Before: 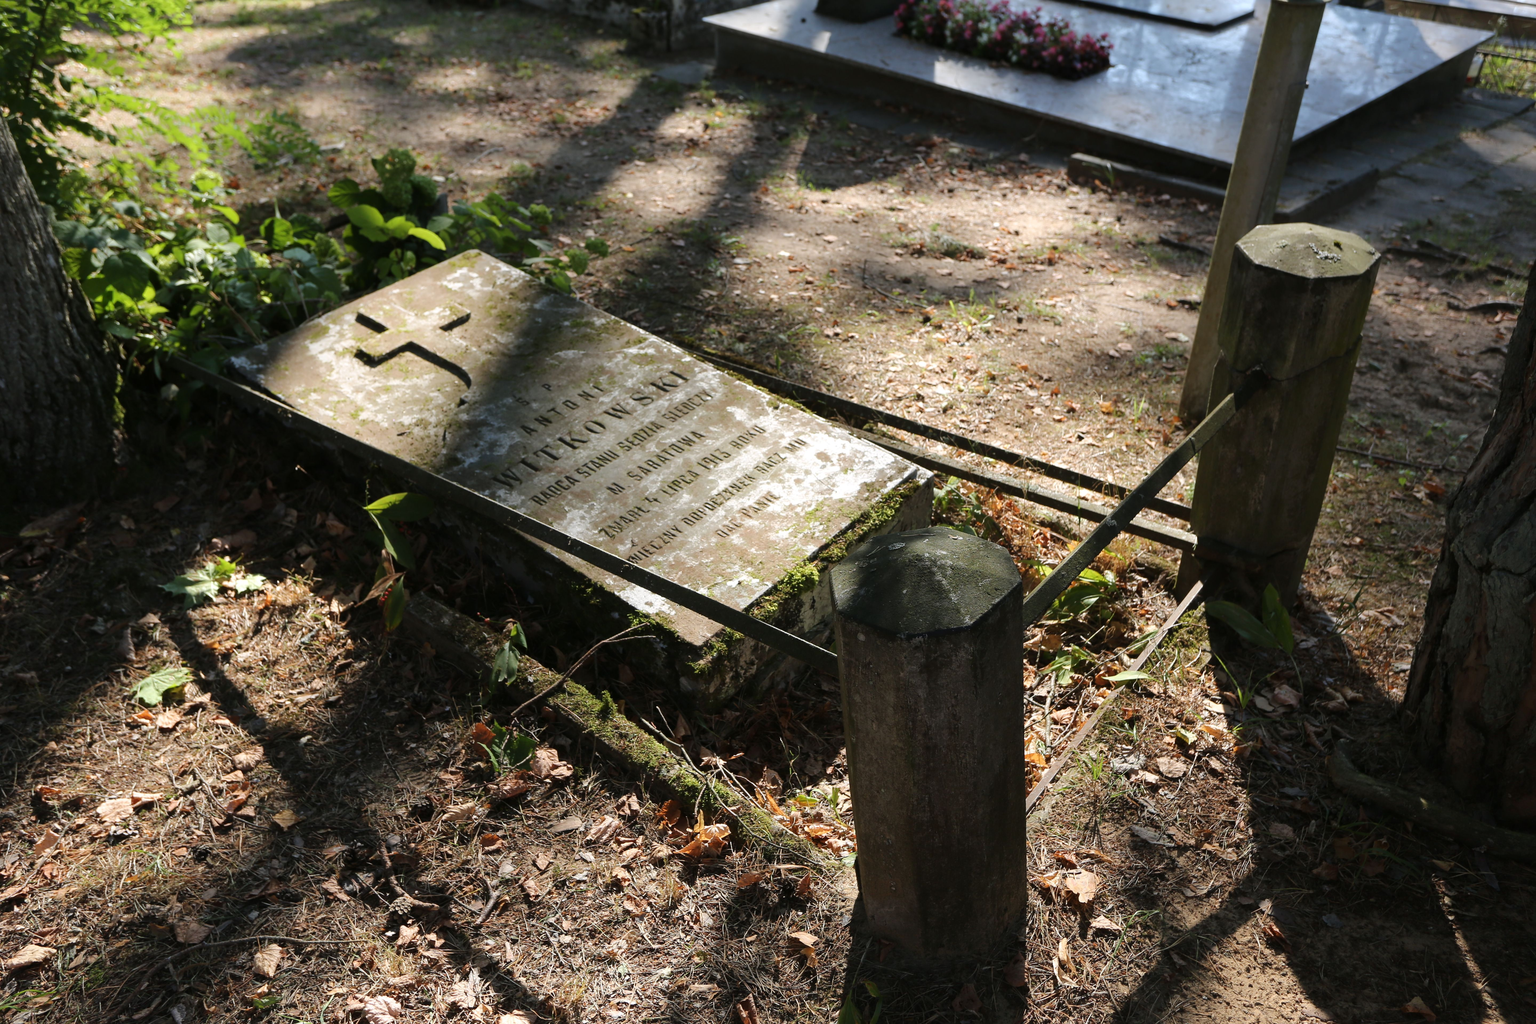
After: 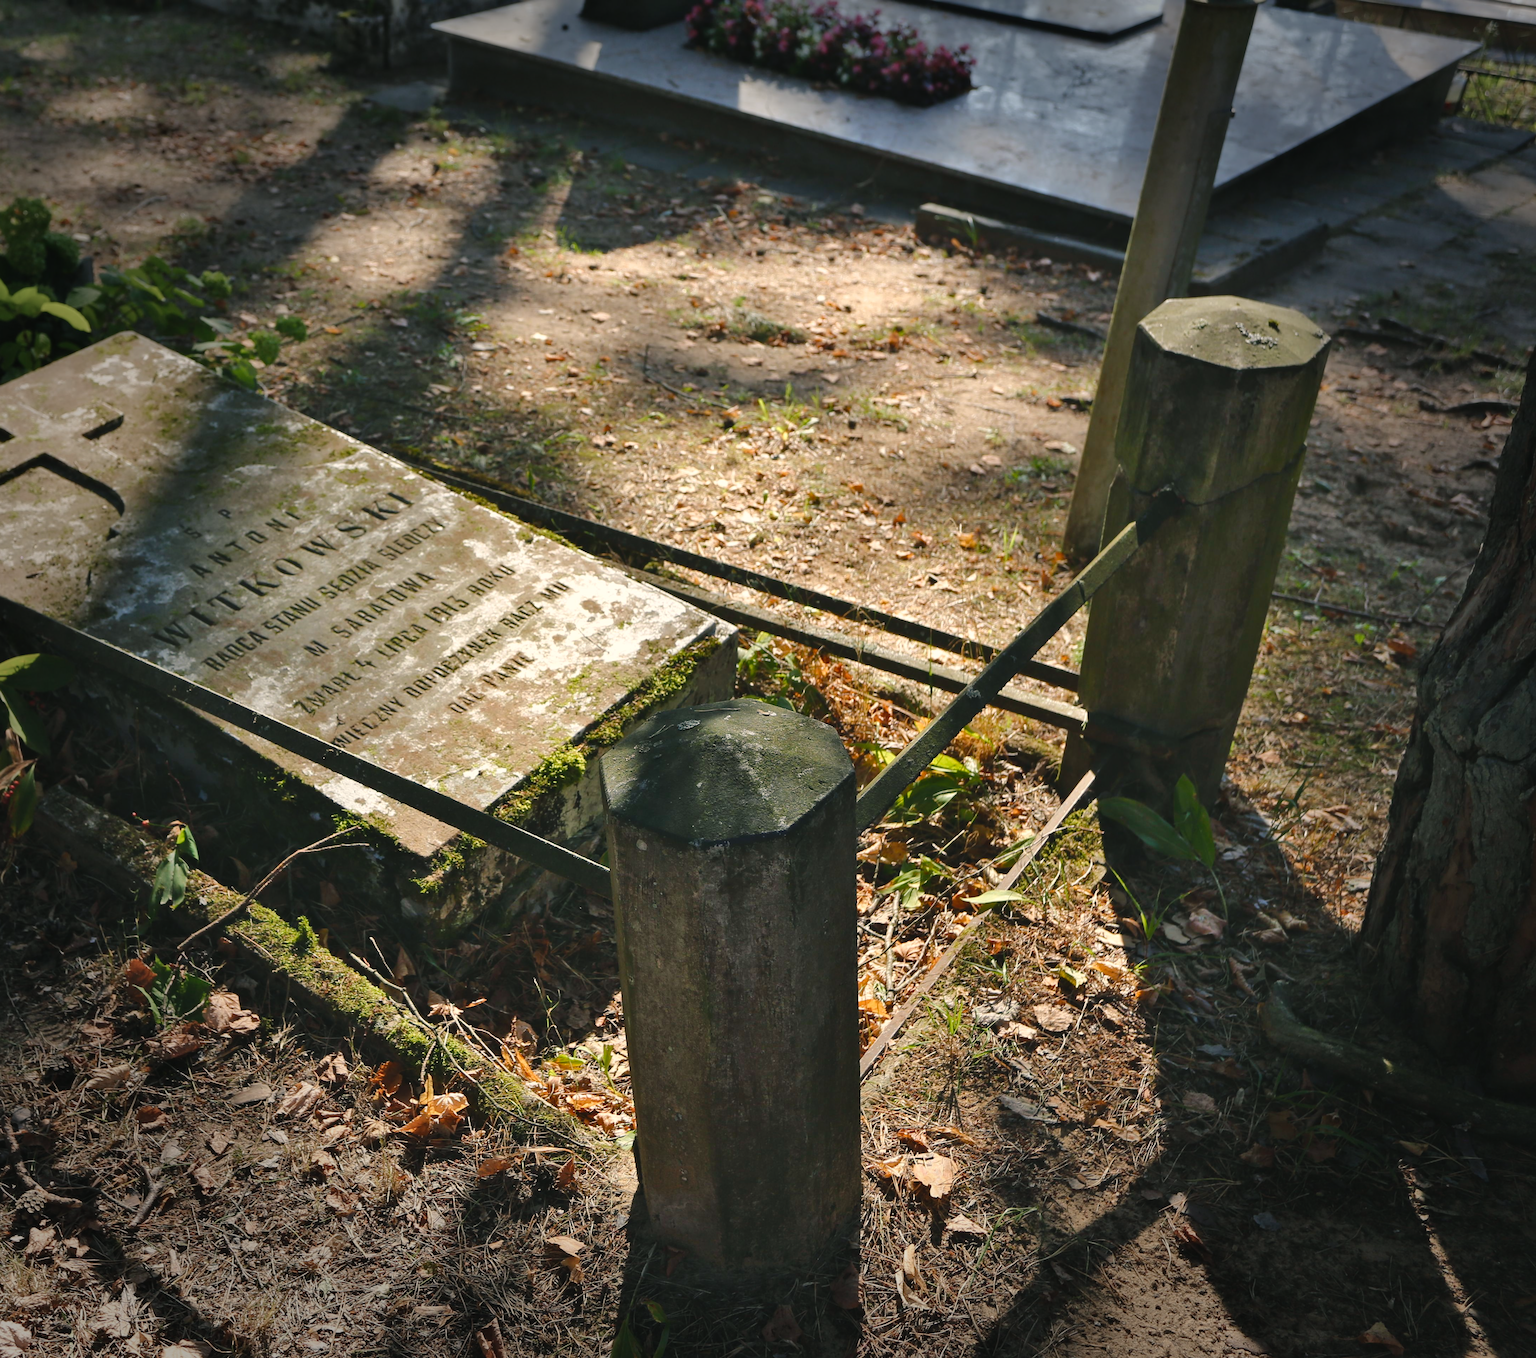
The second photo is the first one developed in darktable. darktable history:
vignetting: fall-off start 66.7%, fall-off radius 39.74%, brightness -0.576, saturation -0.258, automatic ratio true, width/height ratio 0.671, dithering 16-bit output
shadows and highlights: white point adjustment 0.05, highlights color adjustment 55.9%, soften with gaussian
color balance rgb: shadows lift › chroma 2%, shadows lift › hue 219.6°, power › hue 313.2°, highlights gain › chroma 3%, highlights gain › hue 75.6°, global offset › luminance 0.5%, perceptual saturation grading › global saturation 15.33%, perceptual saturation grading › highlights -19.33%, perceptual saturation grading › shadows 20%, global vibrance 20%
crop and rotate: left 24.6%
